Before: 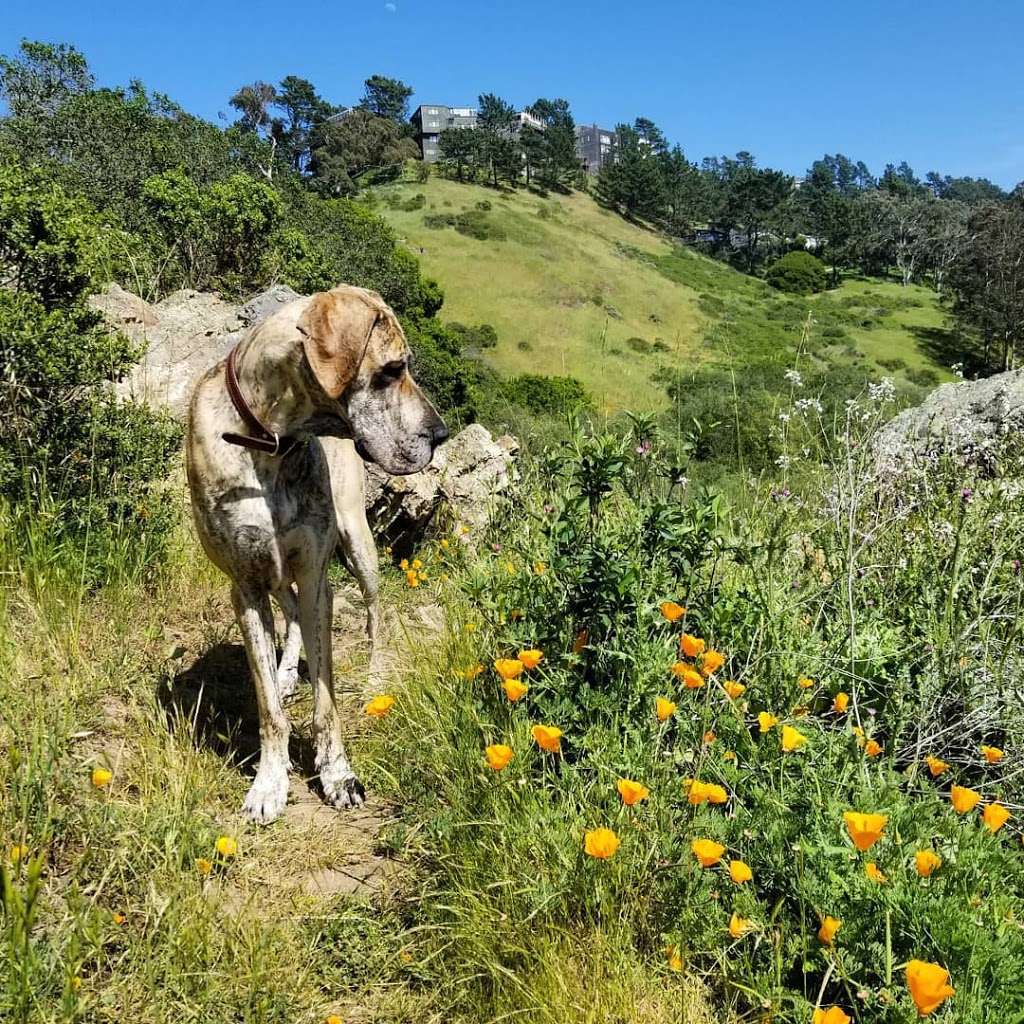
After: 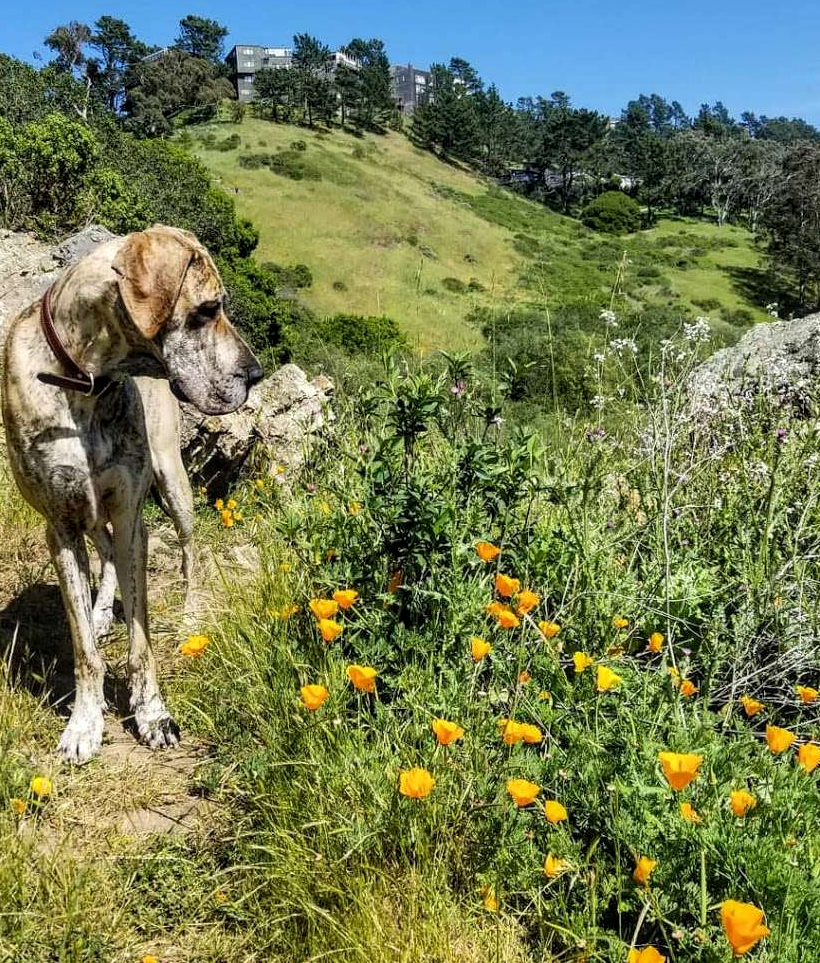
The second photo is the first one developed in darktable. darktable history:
crop and rotate: left 18.102%, top 5.926%, right 1.735%
local contrast: on, module defaults
